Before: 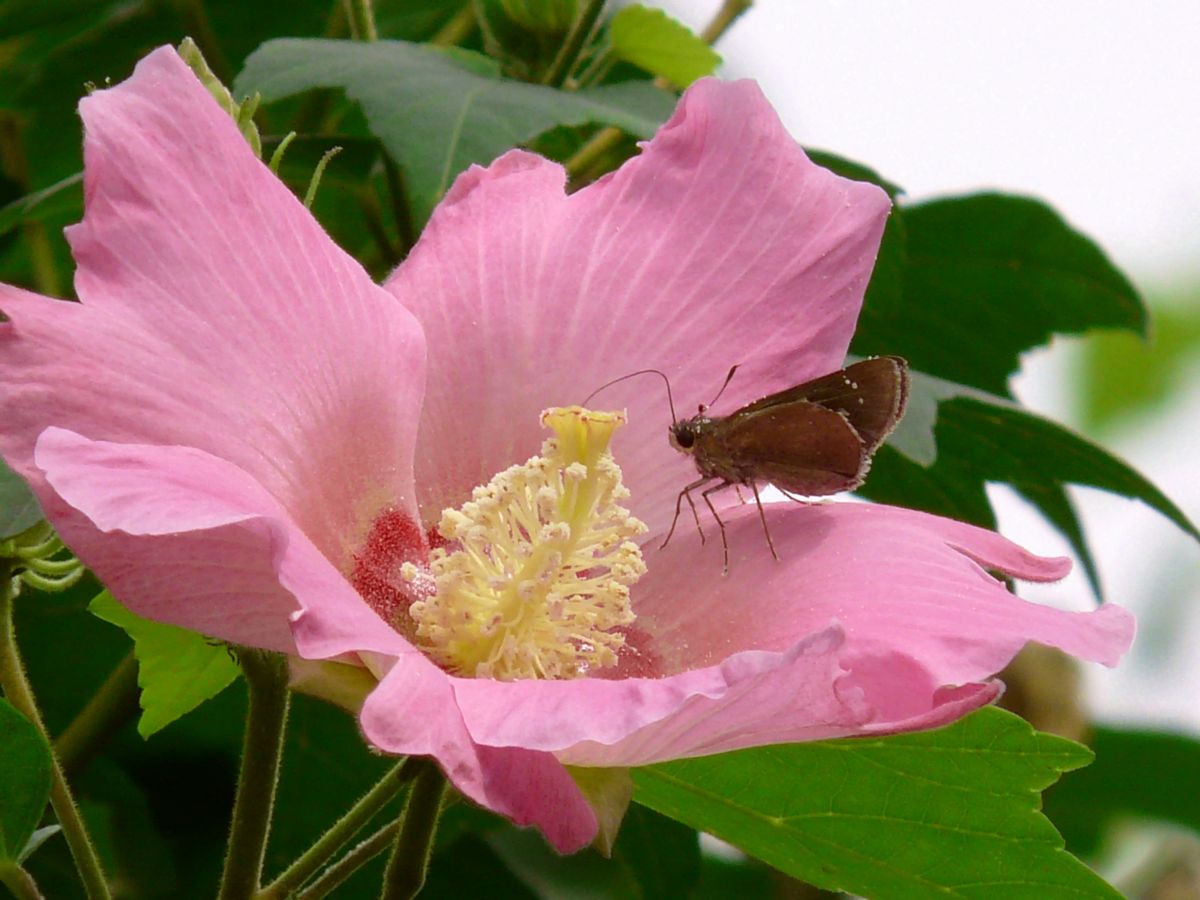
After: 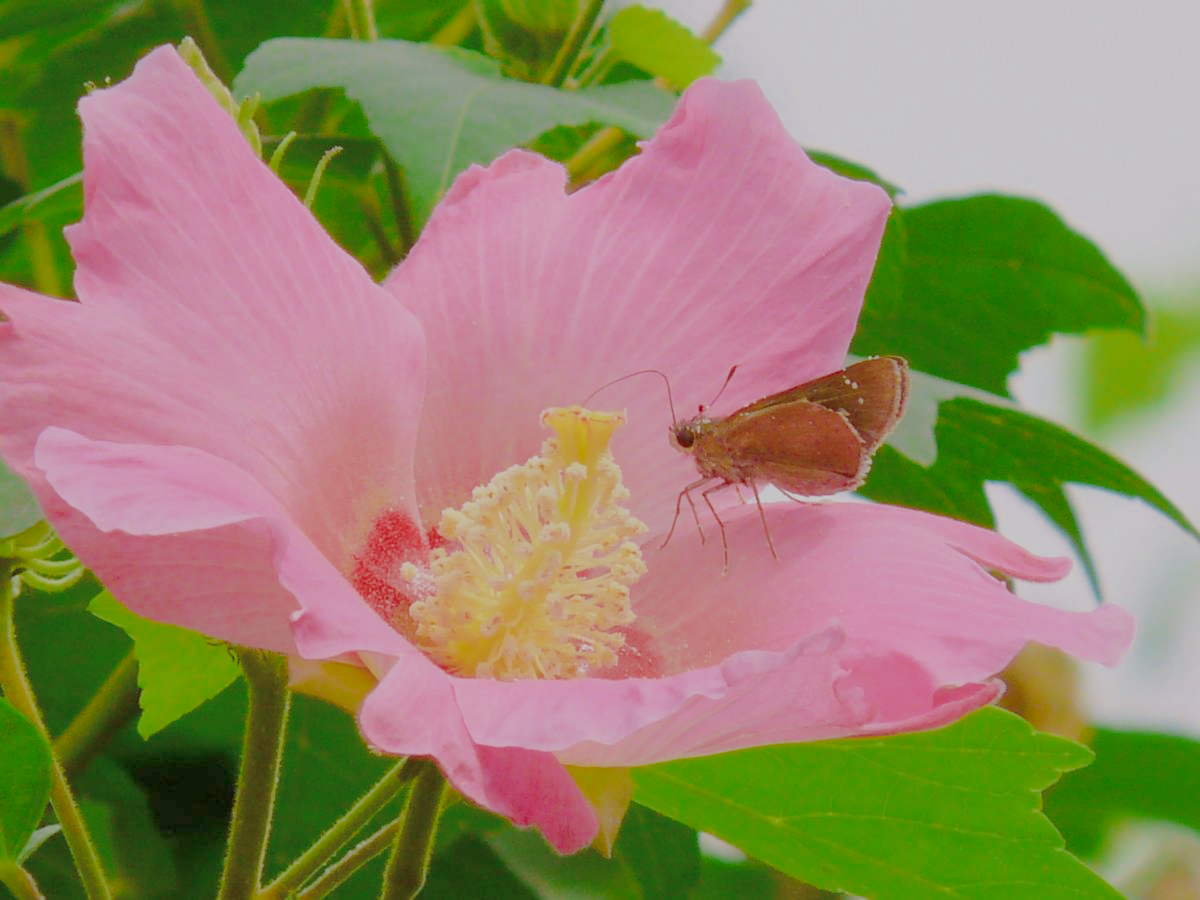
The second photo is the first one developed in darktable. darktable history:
exposure: black level correction 0, exposure 1.369 EV, compensate highlight preservation false
color balance rgb: linear chroma grading › global chroma -0.637%, perceptual saturation grading › global saturation 25.167%, perceptual brilliance grading › mid-tones 11.029%, perceptual brilliance grading › shadows 15.146%, global vibrance 5.895%
contrast equalizer: y [[0.5, 0.5, 0.472, 0.5, 0.5, 0.5], [0.5 ×6], [0.5 ×6], [0 ×6], [0 ×6]], mix 0.131
filmic rgb: black relative exposure -8.02 EV, white relative exposure 8.04 EV, target black luminance 0%, hardness 2.46, latitude 75.84%, contrast 0.554, shadows ↔ highlights balance 0.006%
